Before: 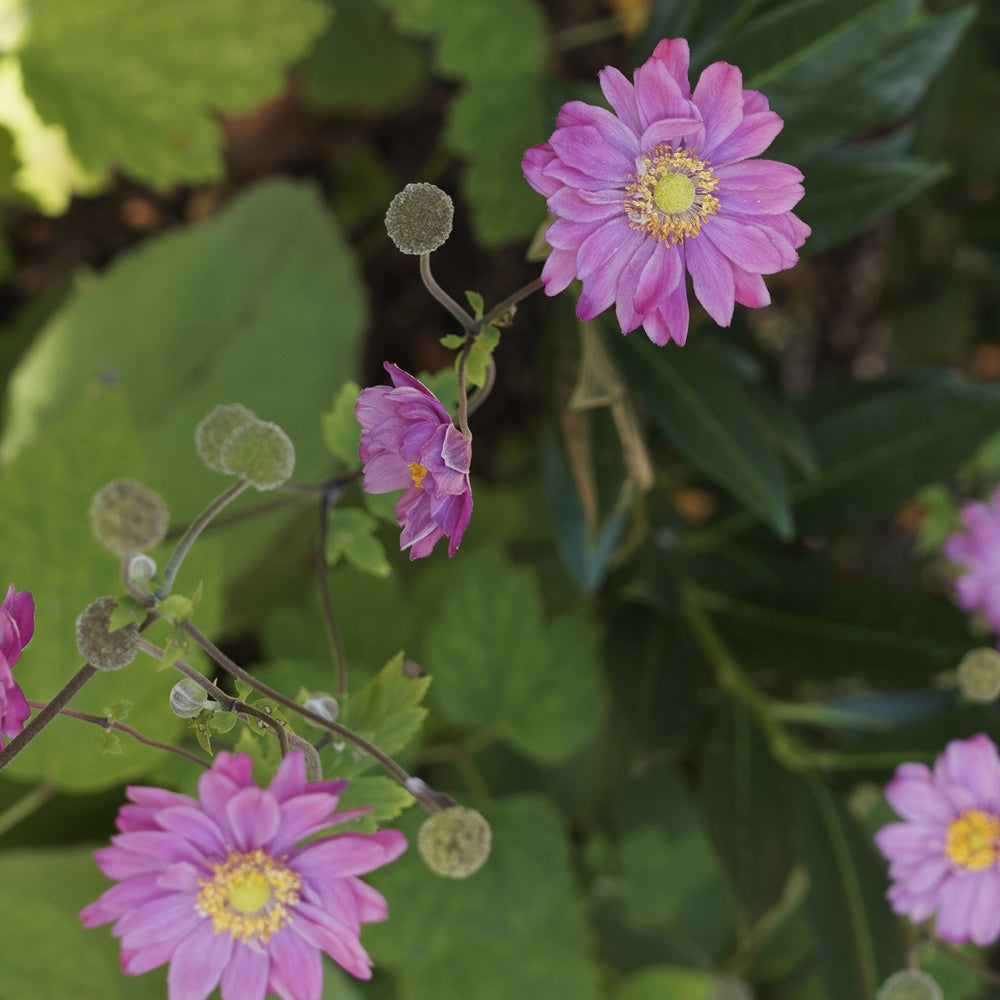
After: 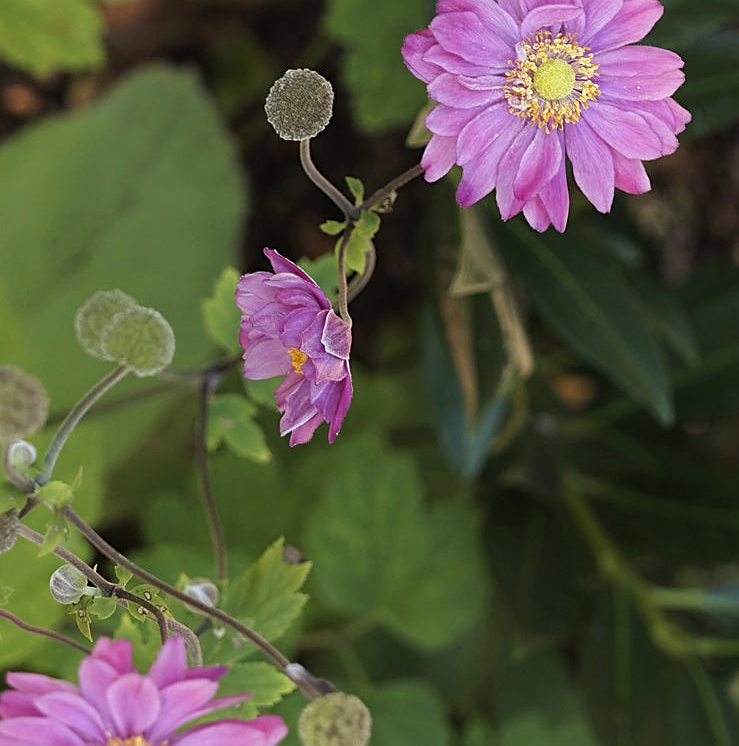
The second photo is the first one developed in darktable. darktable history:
crop and rotate: left 12.055%, top 11.481%, right 13.984%, bottom 13.858%
sharpen: amount 0.559
tone equalizer: -8 EV -0.4 EV, -7 EV -0.367 EV, -6 EV -0.346 EV, -5 EV -0.244 EV, -3 EV 0.211 EV, -2 EV 0.312 EV, -1 EV 0.384 EV, +0 EV 0.417 EV
